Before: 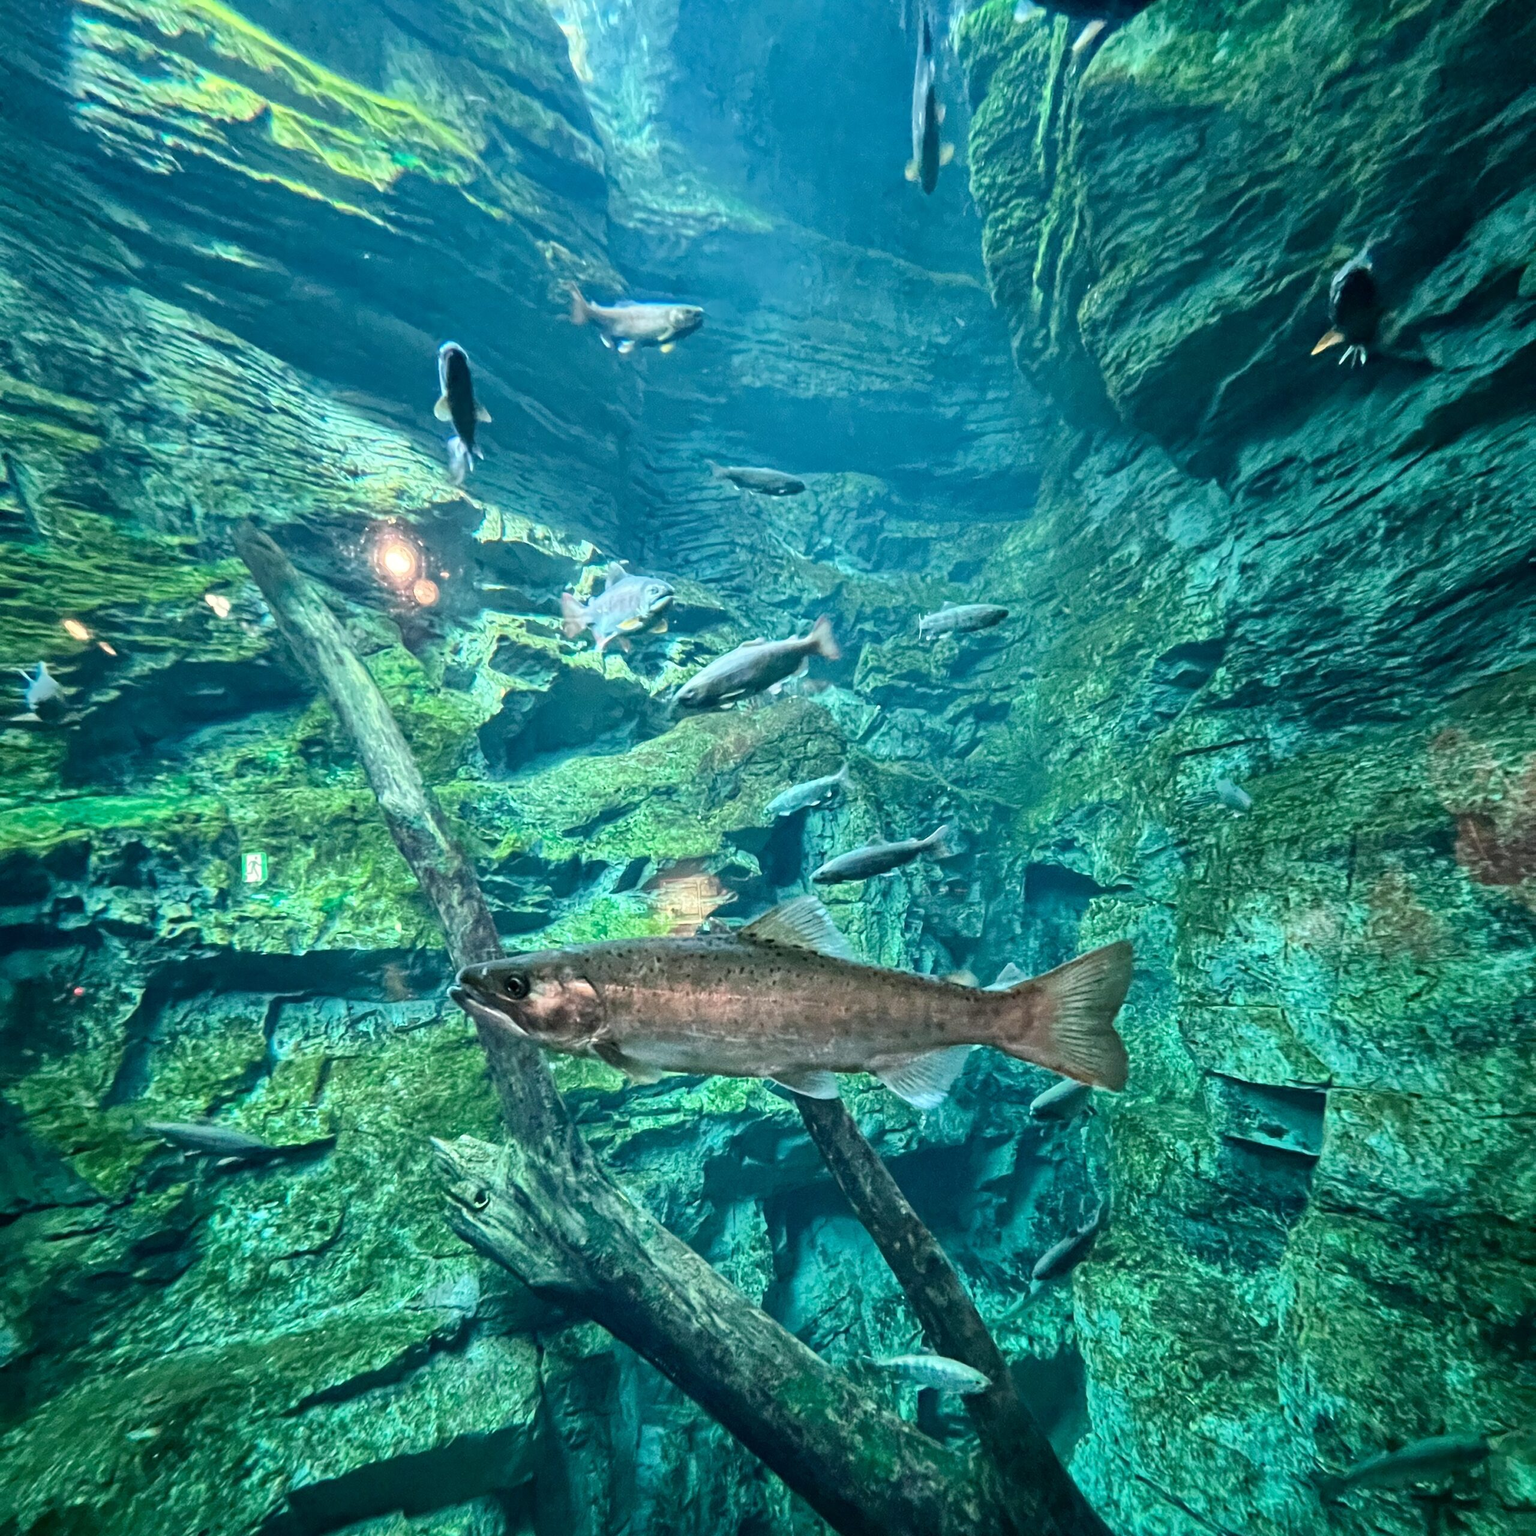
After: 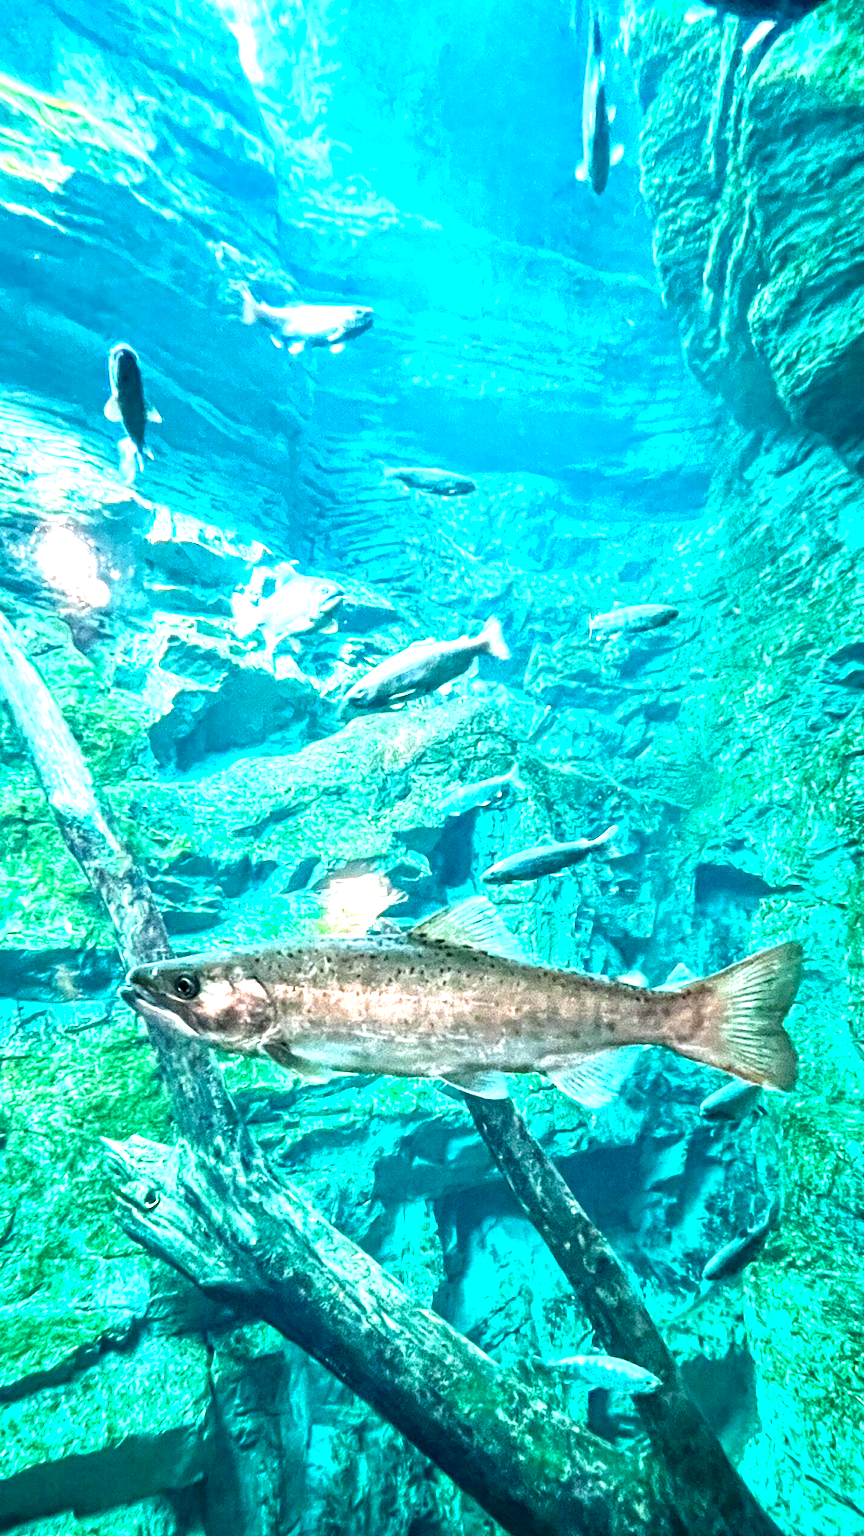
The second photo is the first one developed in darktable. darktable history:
crop: left 21.496%, right 22.254%
white balance: red 0.986, blue 1.01
local contrast: highlights 40%, shadows 60%, detail 136%, midtone range 0.514
exposure: black level correction 0, exposure 1.6 EV, compensate exposure bias true, compensate highlight preservation false
